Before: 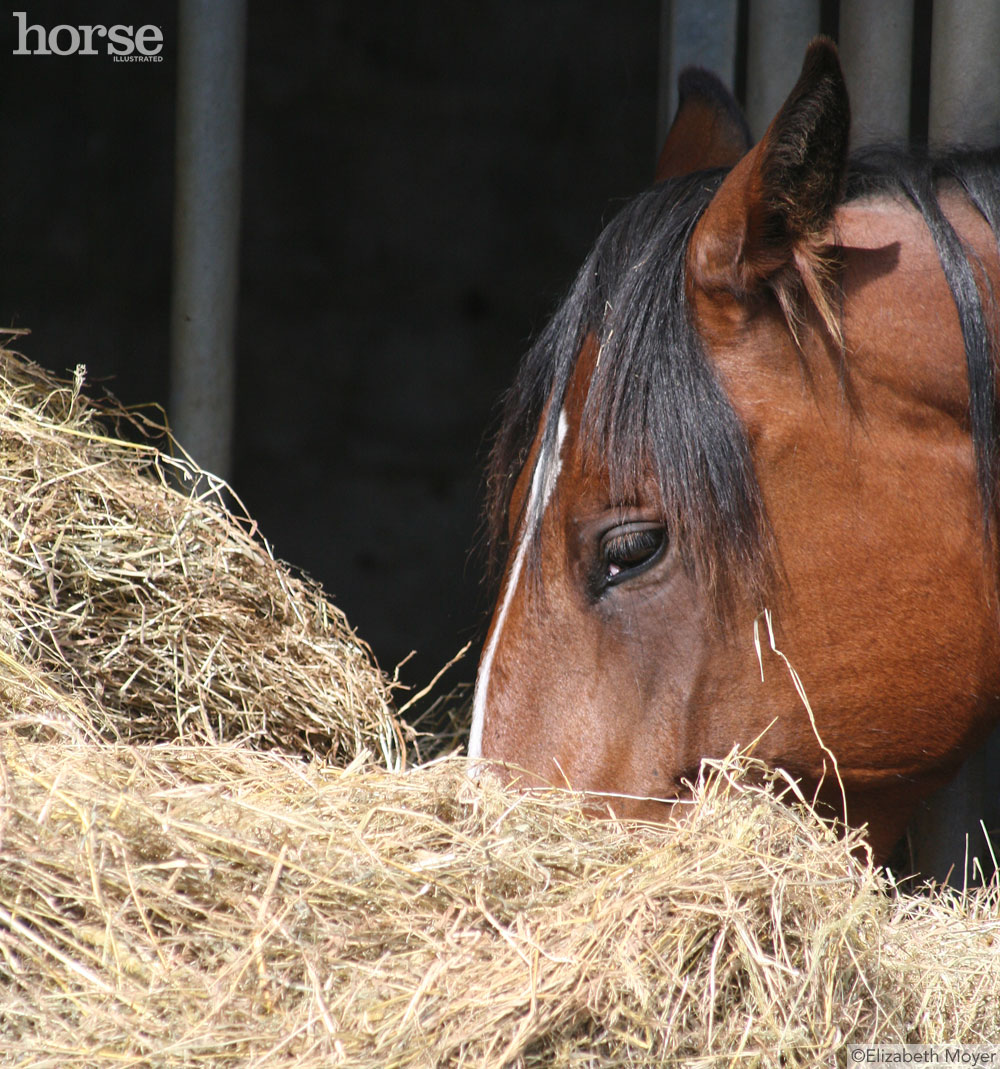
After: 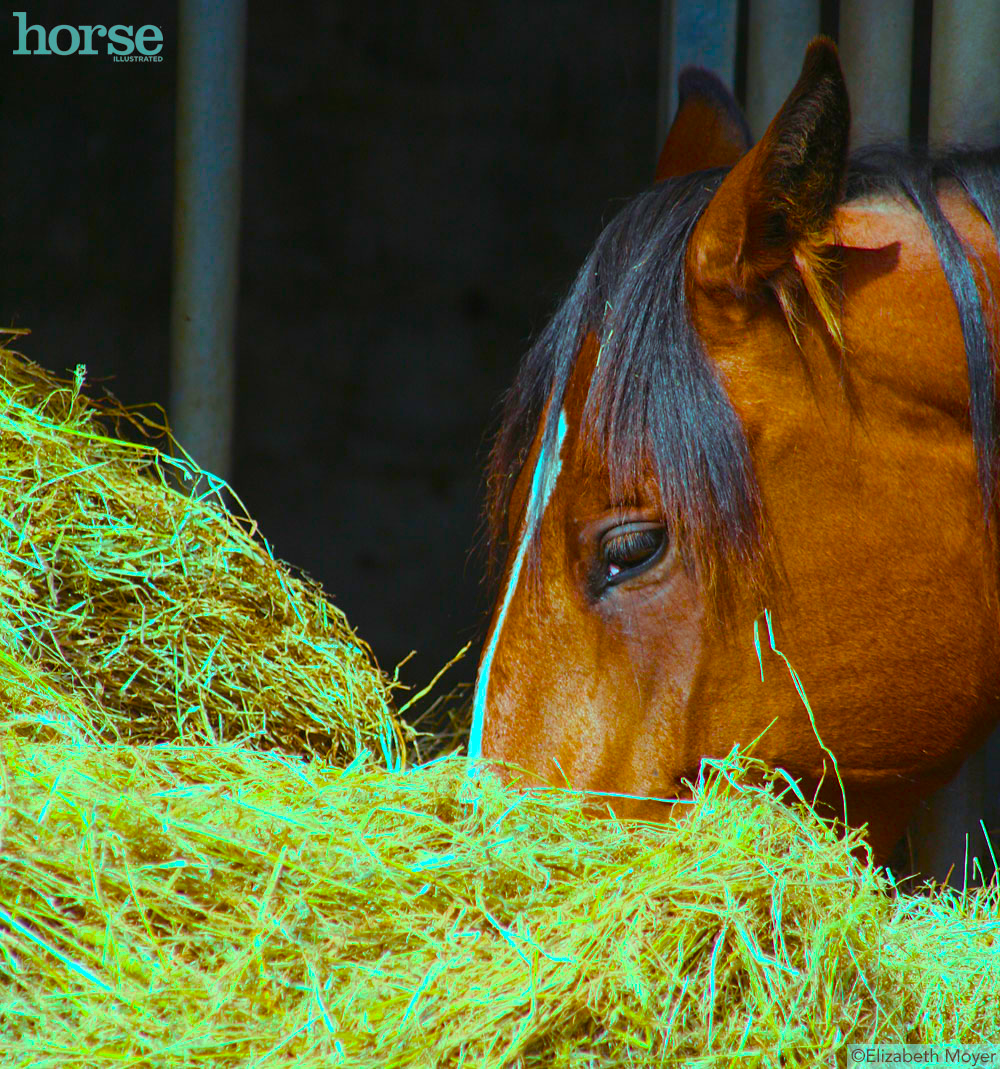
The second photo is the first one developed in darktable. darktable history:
tone curve: curves: ch0 [(0, 0) (0.915, 0.89) (1, 1)], preserve colors none
color balance rgb: highlights gain › chroma 5.403%, highlights gain › hue 197.47°, linear chroma grading › global chroma 24.942%, perceptual saturation grading › global saturation 63.92%, perceptual saturation grading › highlights 59.939%, perceptual saturation grading › mid-tones 49.492%, perceptual saturation grading › shadows 49.399%, global vibrance 20%
